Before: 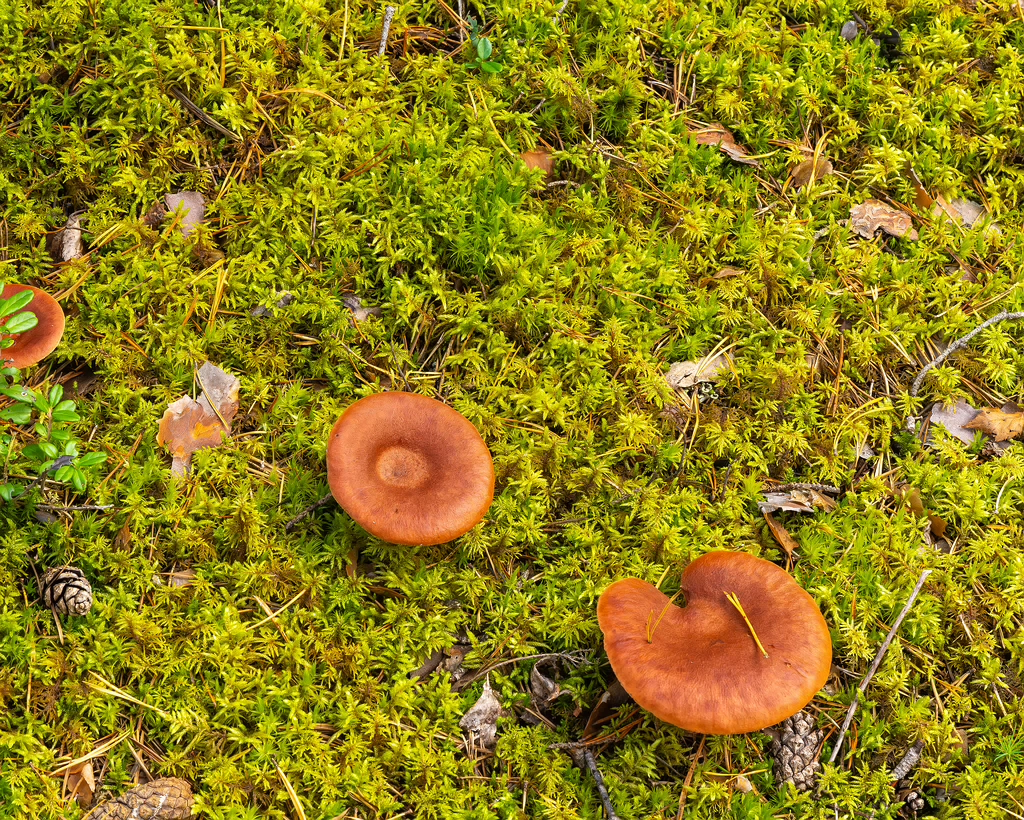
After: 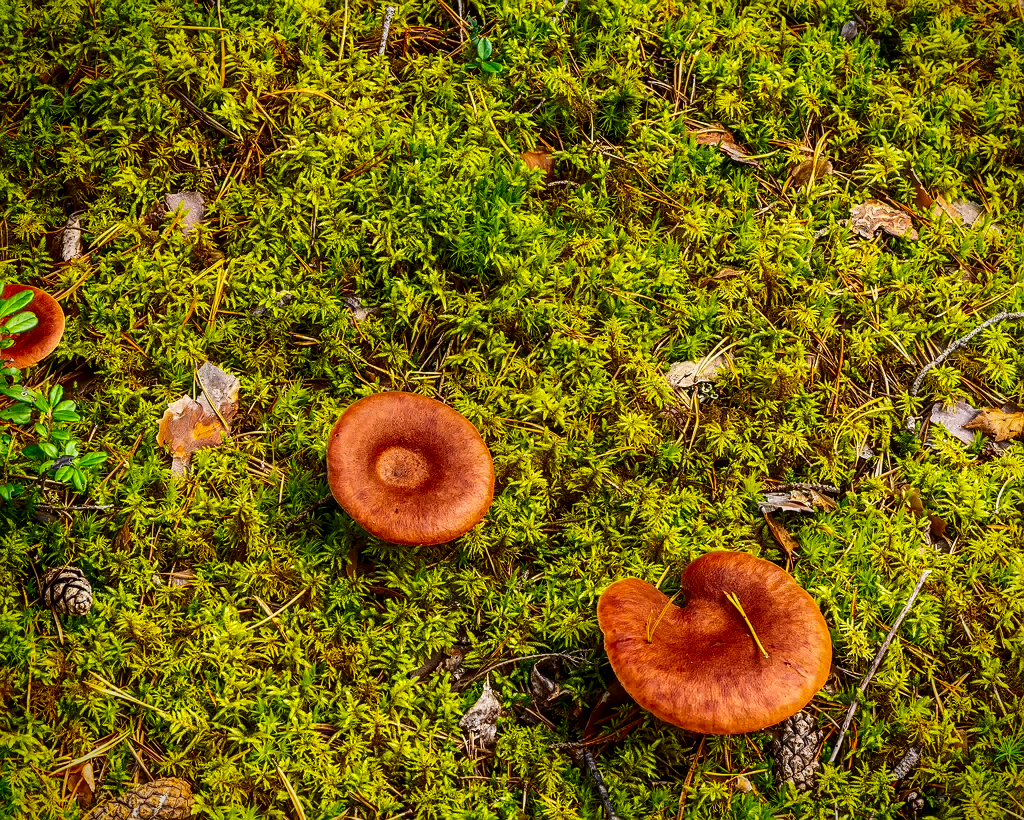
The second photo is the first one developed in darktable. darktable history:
contrast brightness saturation: contrast 0.24, brightness -0.24, saturation 0.14
contrast equalizer: y [[0.5, 0.486, 0.447, 0.446, 0.489, 0.5], [0.5 ×6], [0.5 ×6], [0 ×6], [0 ×6]]
sharpen: amount 0.2
vignetting: fall-off start 88.53%, fall-off radius 44.2%, saturation 0.376, width/height ratio 1.161
local contrast: on, module defaults
